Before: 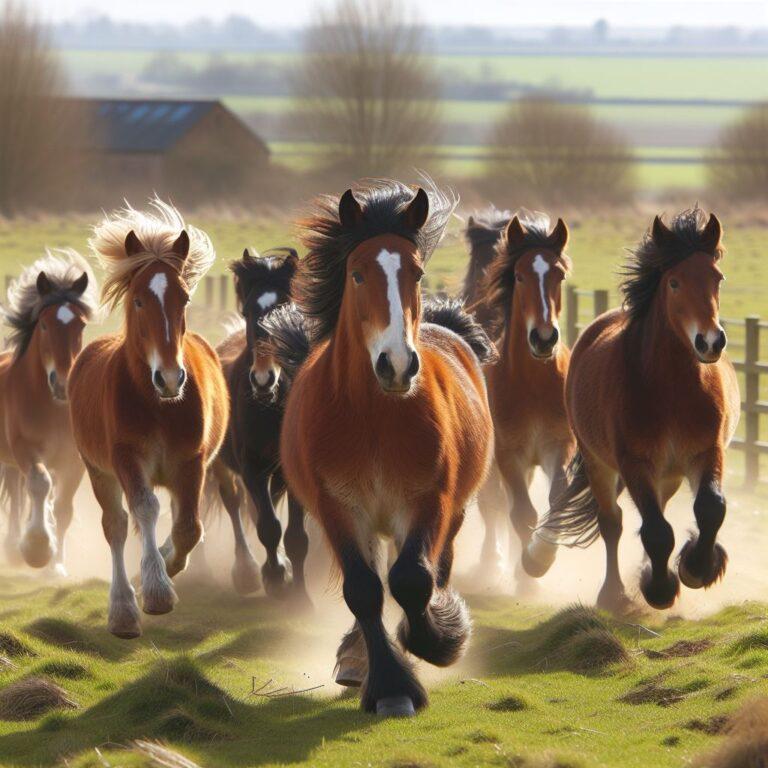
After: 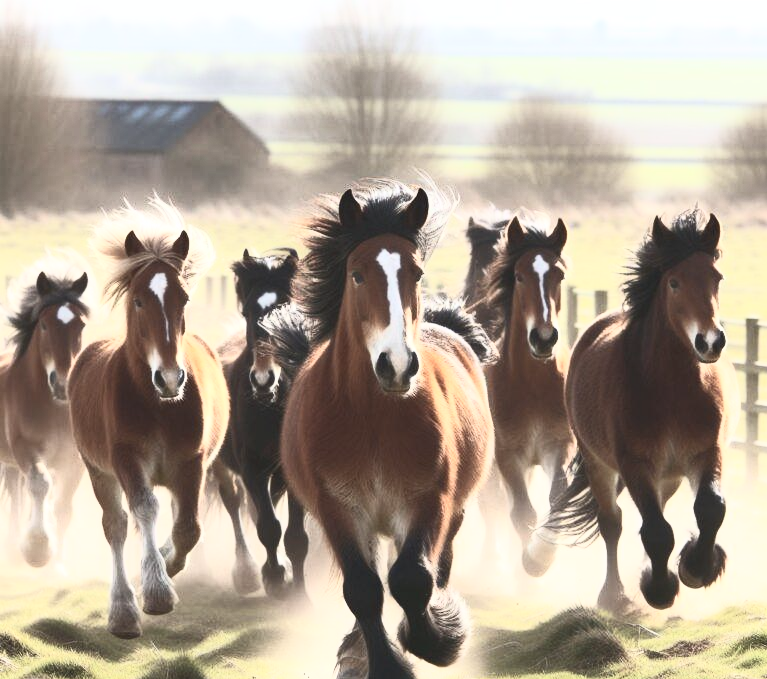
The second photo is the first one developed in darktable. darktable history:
crop and rotate: top 0%, bottom 11.523%
contrast brightness saturation: contrast 0.585, brightness 0.569, saturation -0.343
levels: mode automatic, white 99.89%, levels [0.129, 0.519, 0.867]
